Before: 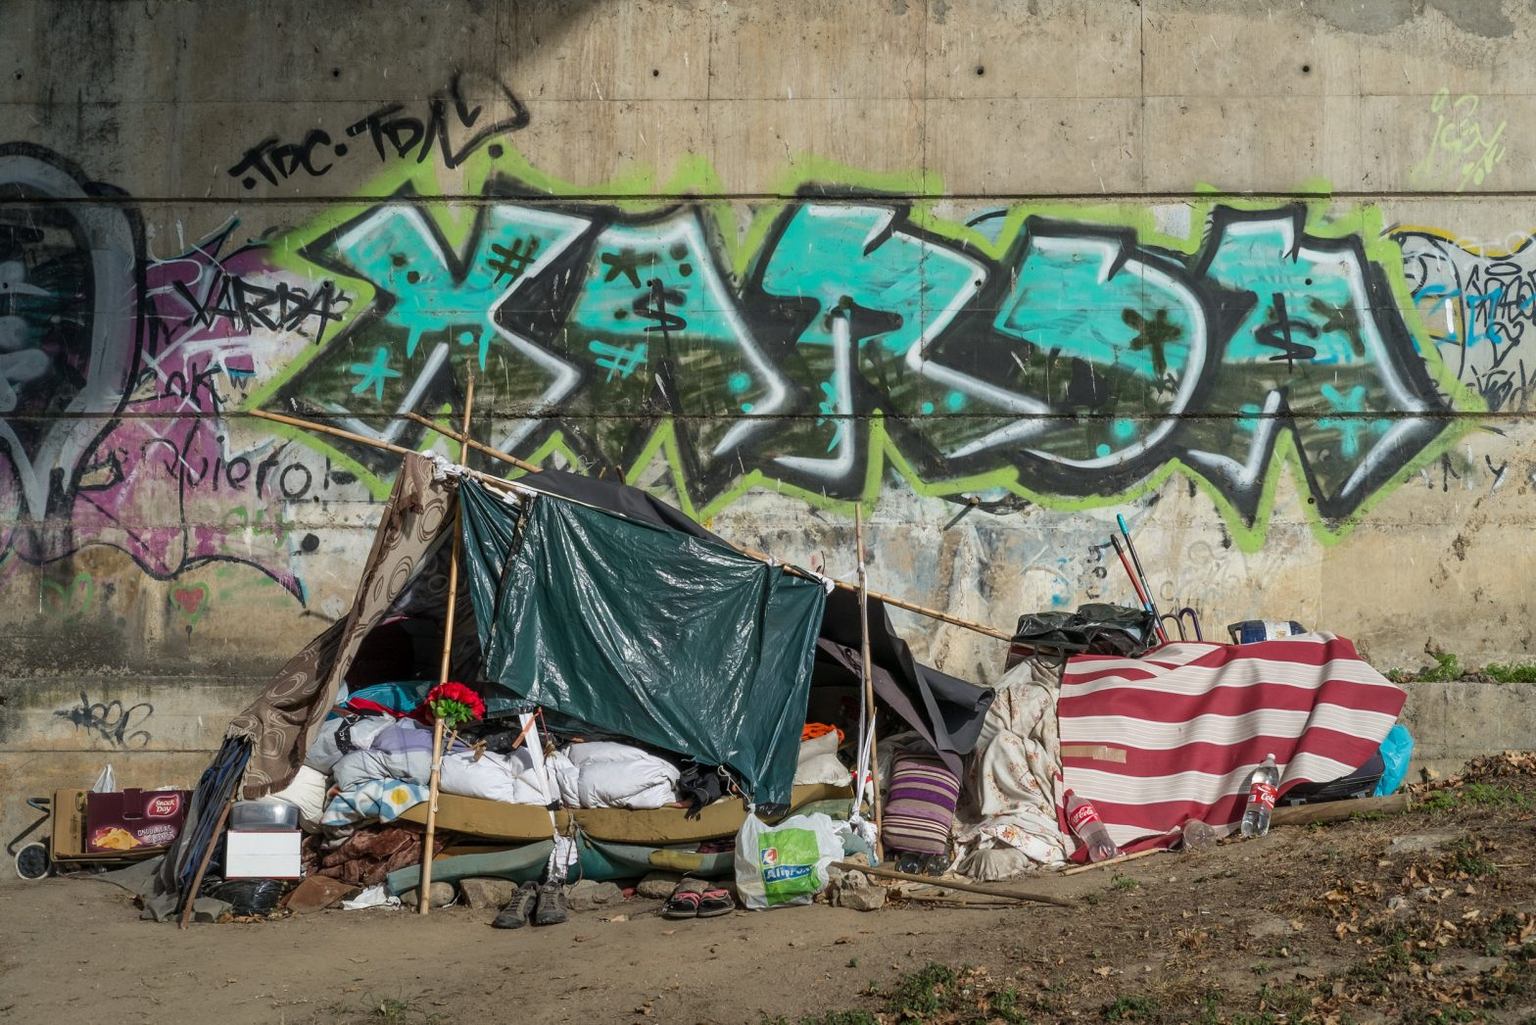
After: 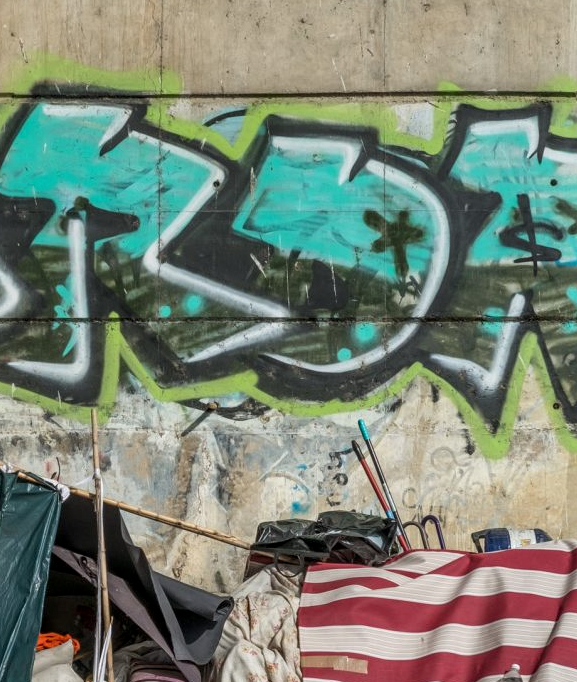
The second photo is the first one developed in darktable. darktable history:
crop and rotate: left 49.917%, top 10.086%, right 13.225%, bottom 24.672%
exposure: compensate exposure bias true, compensate highlight preservation false
local contrast: on, module defaults
